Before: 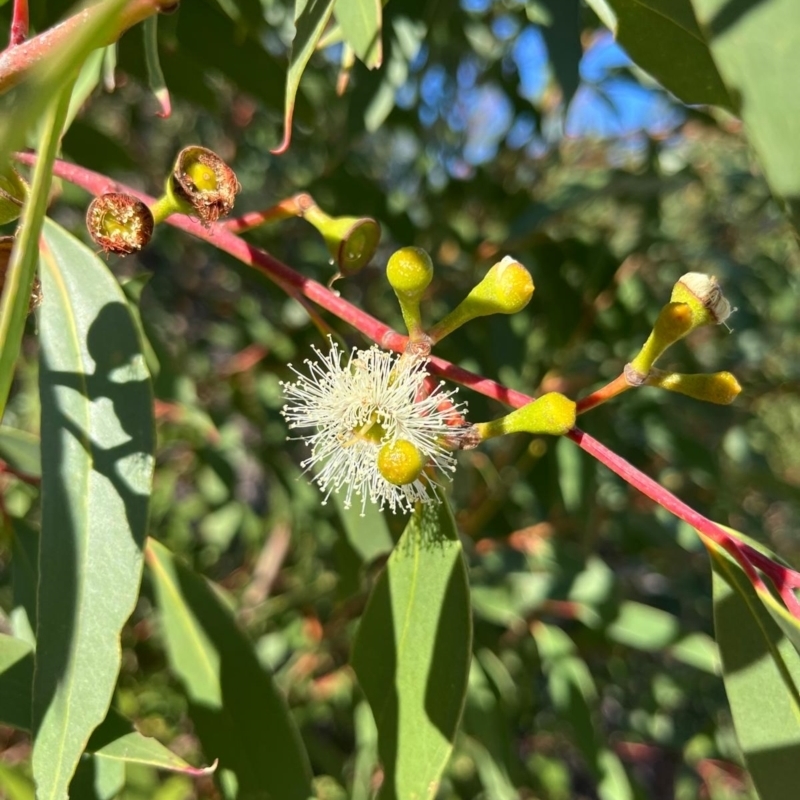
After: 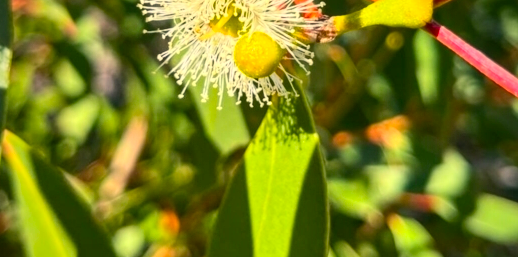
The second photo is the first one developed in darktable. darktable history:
crop: left 17.968%, top 50.921%, right 17.213%, bottom 16.862%
color balance rgb: highlights gain › chroma 3.058%, highlights gain › hue 72.66°, perceptual saturation grading › global saturation 25.57%, global vibrance 20%
contrast brightness saturation: contrast 0.199, brightness 0.16, saturation 0.221
local contrast: on, module defaults
vignetting: fall-off start 67.24%, brightness -0.311, saturation -0.055, width/height ratio 1.018
